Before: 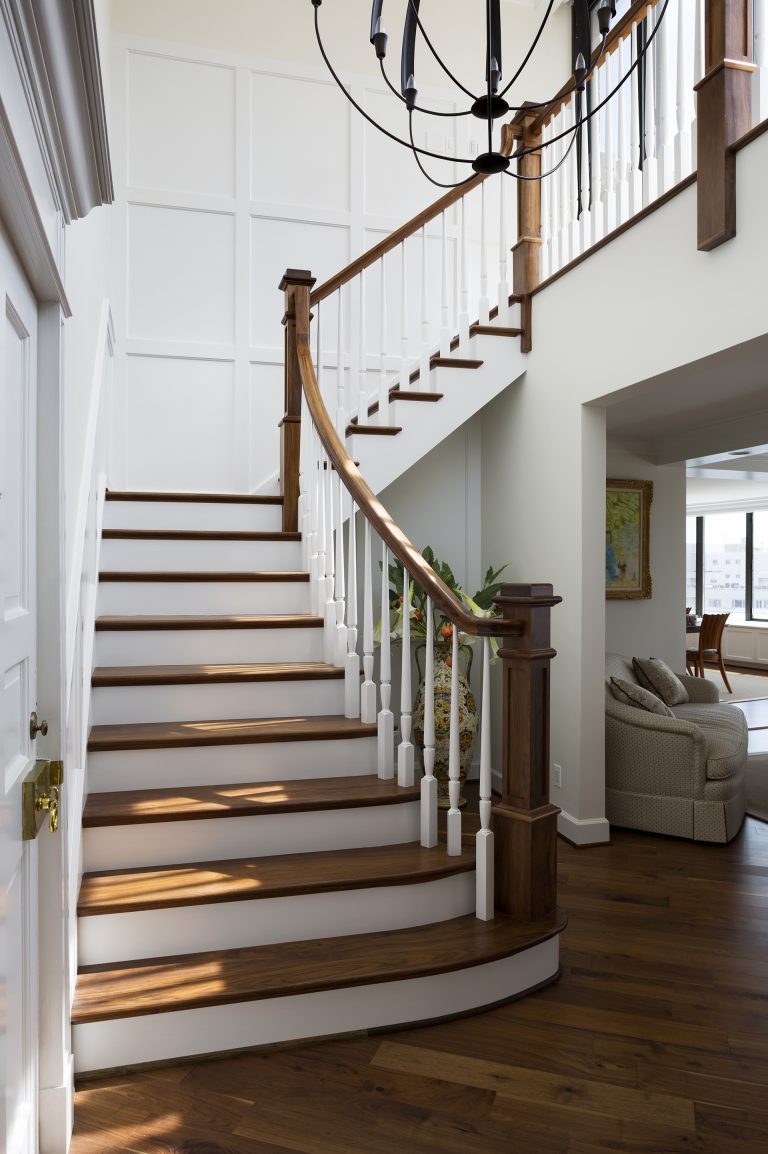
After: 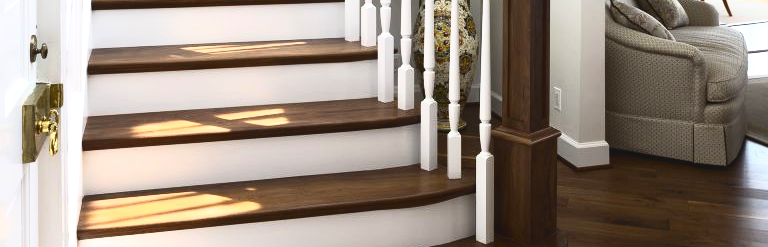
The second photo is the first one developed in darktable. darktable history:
exposure: black level correction 0, exposure 0.69 EV, compensate highlight preservation false
tone curve: curves: ch0 [(0, 0.058) (0.198, 0.188) (0.512, 0.582) (0.625, 0.754) (0.81, 0.934) (1, 1)], color space Lab, independent channels, preserve colors none
crop and rotate: top 58.666%, bottom 19.907%
